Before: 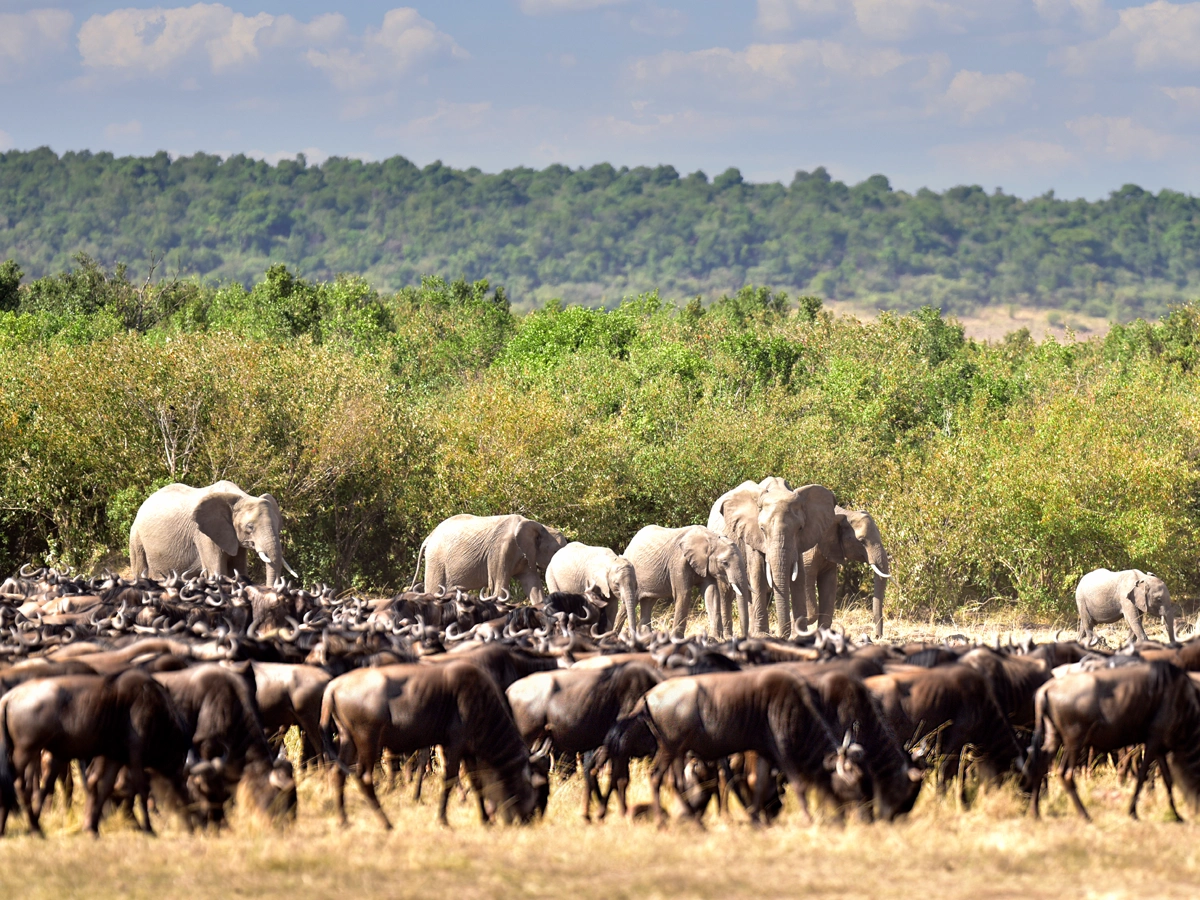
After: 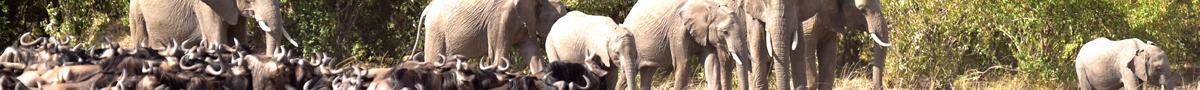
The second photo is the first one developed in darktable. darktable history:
crop and rotate: top 59.084%, bottom 30.916%
exposure: compensate highlight preservation false
